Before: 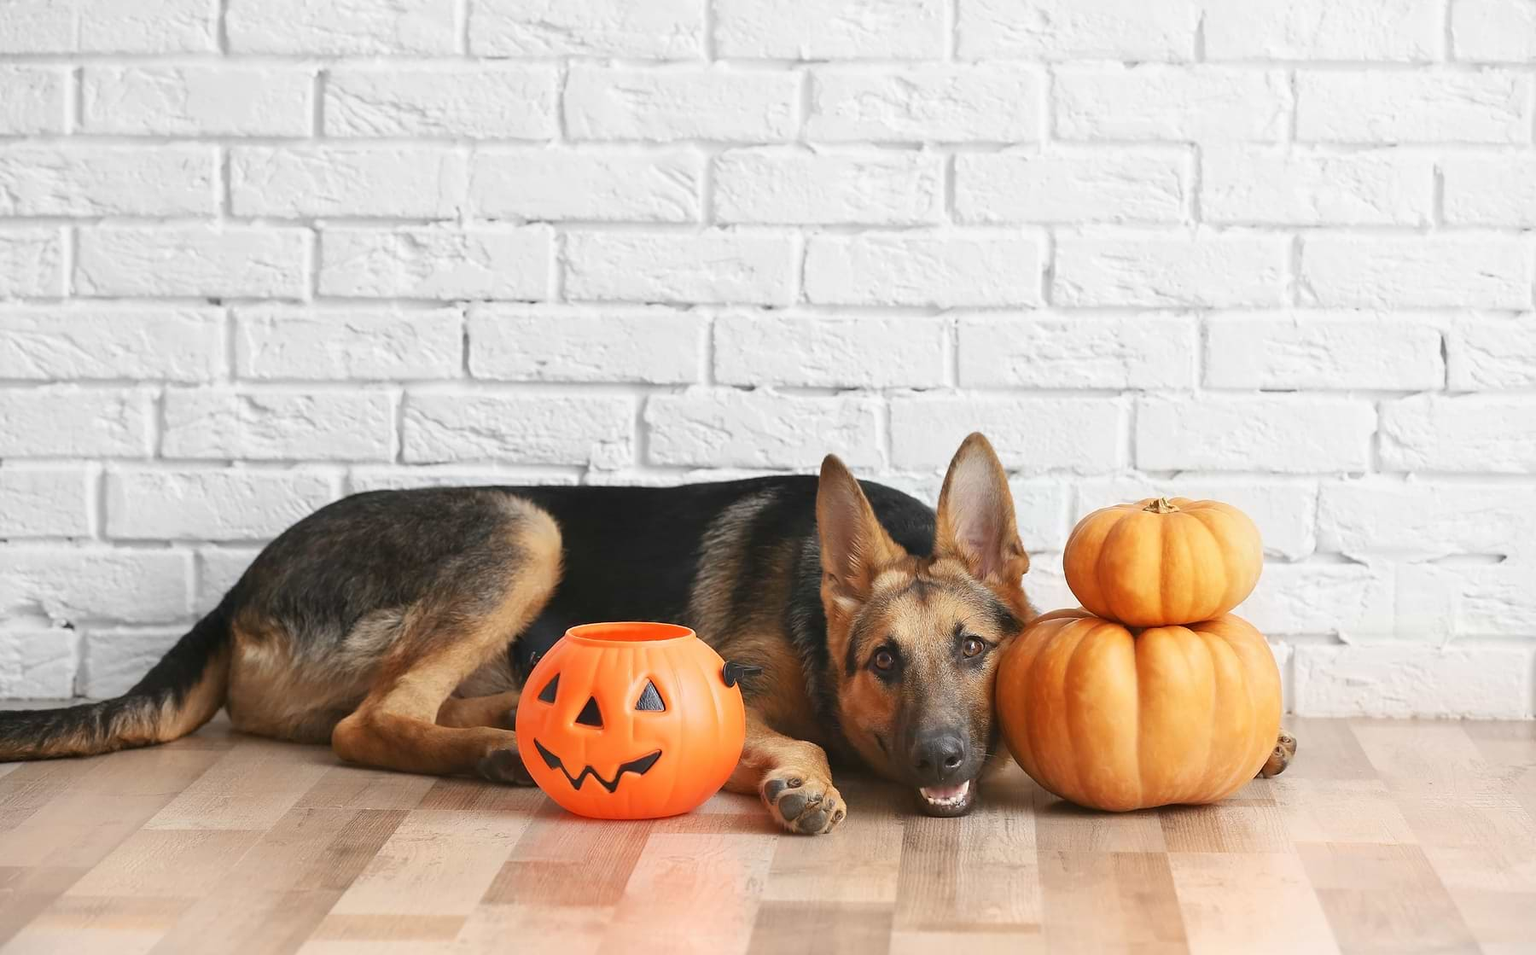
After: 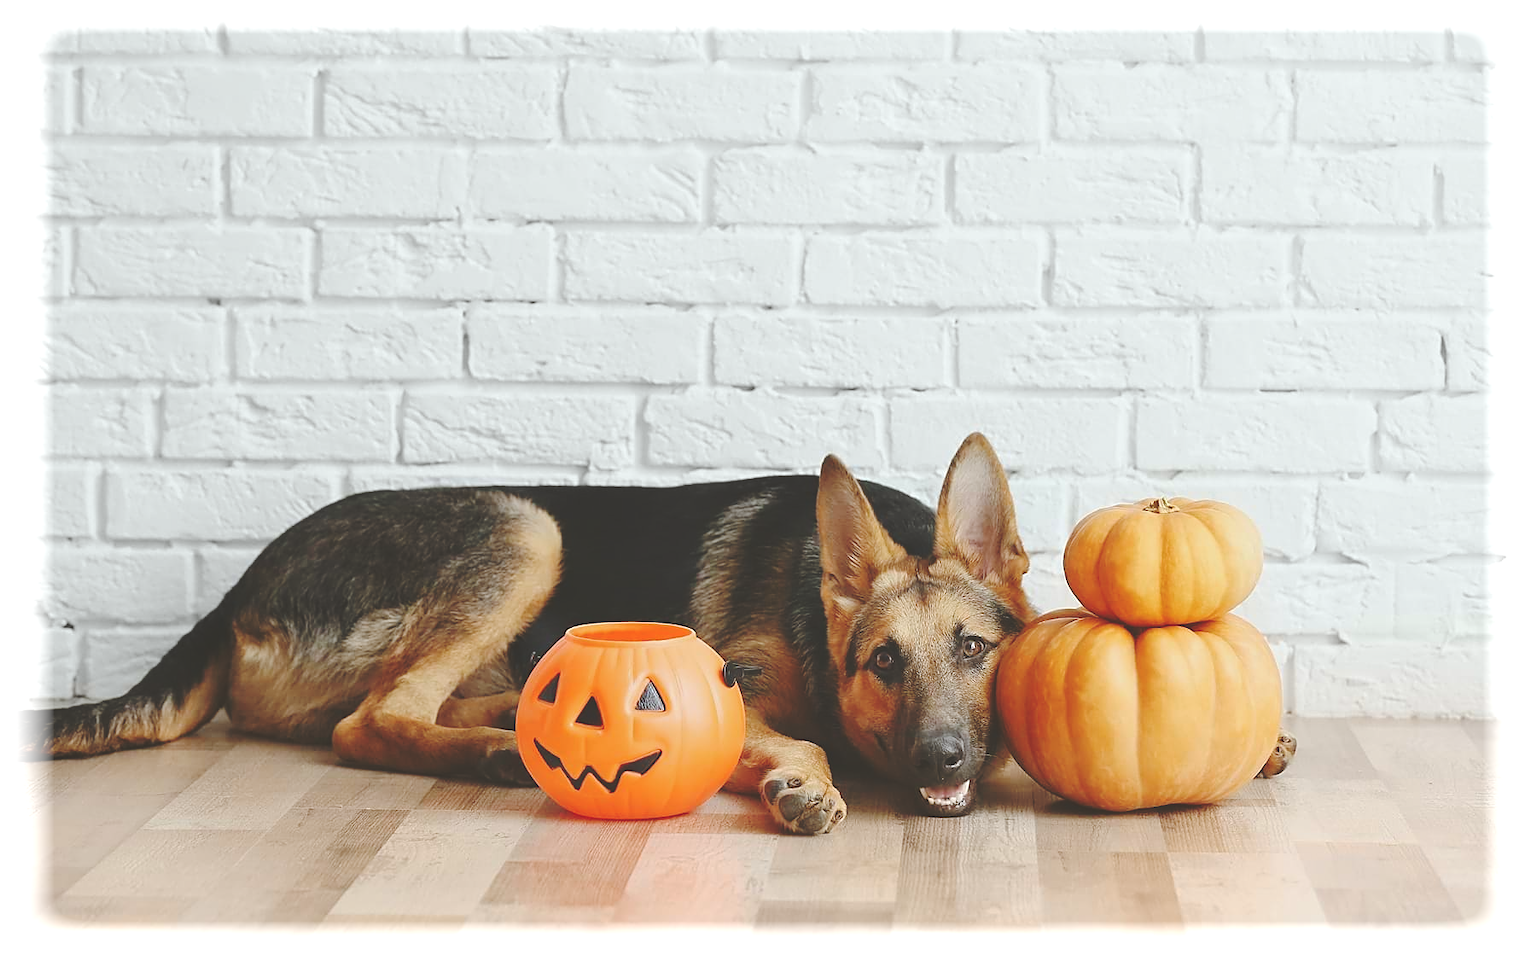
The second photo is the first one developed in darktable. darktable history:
vignetting: fall-off start 93%, fall-off radius 5%, brightness 1, saturation -0.49, automatic ratio true, width/height ratio 1.332, shape 0.04, unbound false
sharpen: radius 1.967
base curve: curves: ch0 [(0, 0.024) (0.055, 0.065) (0.121, 0.166) (0.236, 0.319) (0.693, 0.726) (1, 1)], preserve colors none
crop: bottom 0.071%
color balance: lift [1.004, 1.002, 1.002, 0.998], gamma [1, 1.007, 1.002, 0.993], gain [1, 0.977, 1.013, 1.023], contrast -3.64%
